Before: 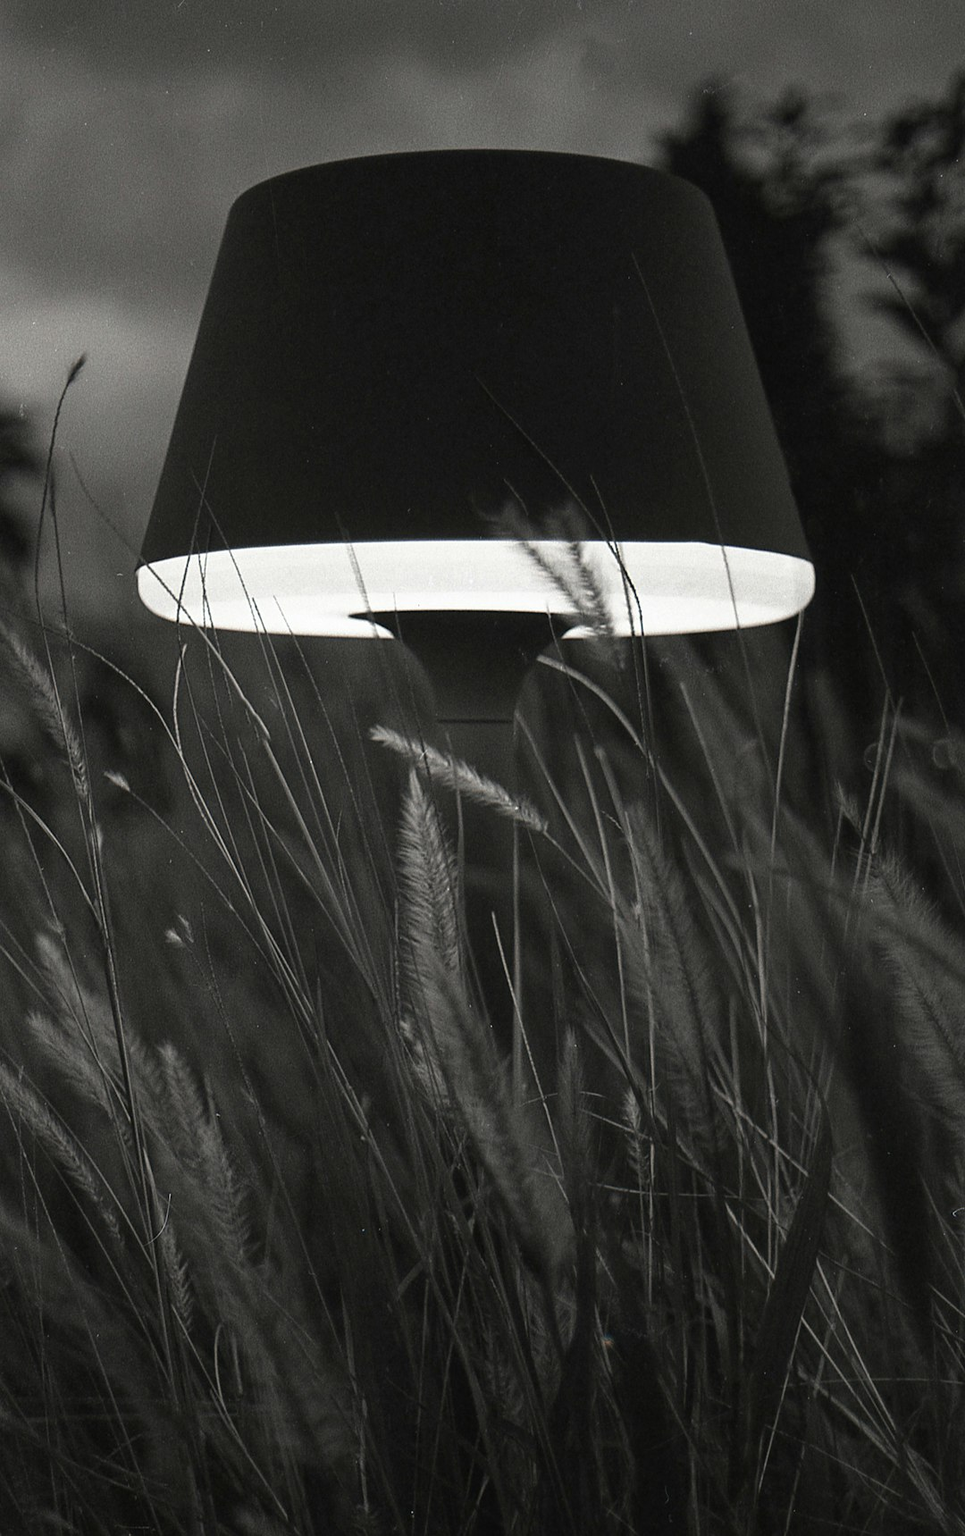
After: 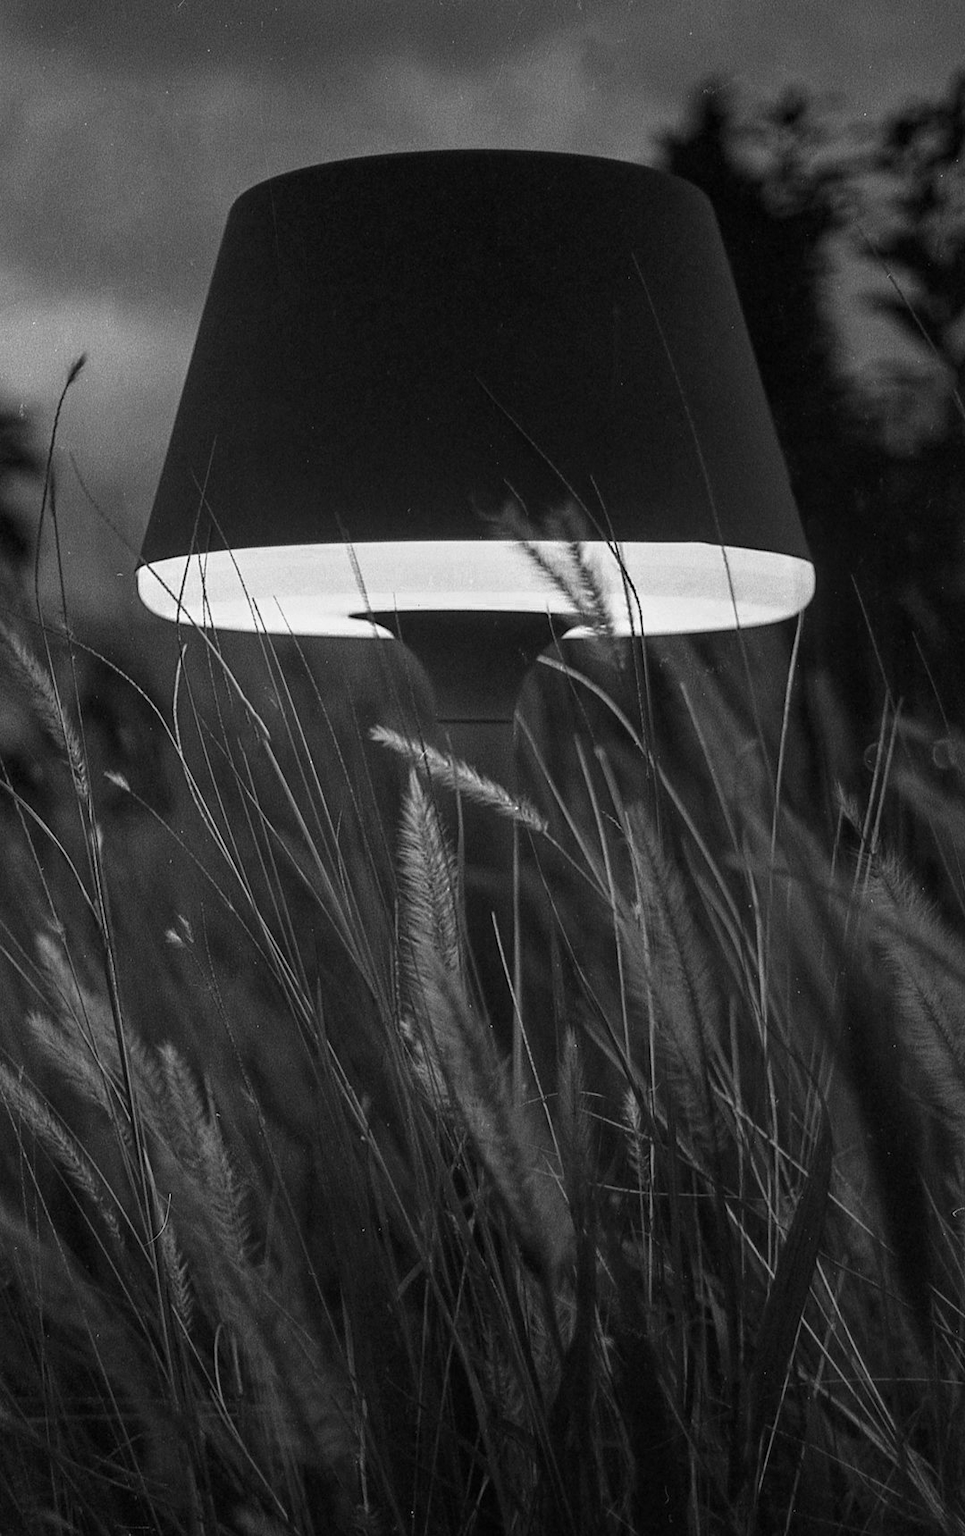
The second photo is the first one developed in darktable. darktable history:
color zones: curves: ch0 [(0.002, 0.429) (0.121, 0.212) (0.198, 0.113) (0.276, 0.344) (0.331, 0.541) (0.41, 0.56) (0.482, 0.289) (0.619, 0.227) (0.721, 0.18) (0.821, 0.435) (0.928, 0.555) (1, 0.587)]; ch1 [(0, 0) (0.143, 0) (0.286, 0) (0.429, 0) (0.571, 0) (0.714, 0) (0.857, 0)]
local contrast: on, module defaults
